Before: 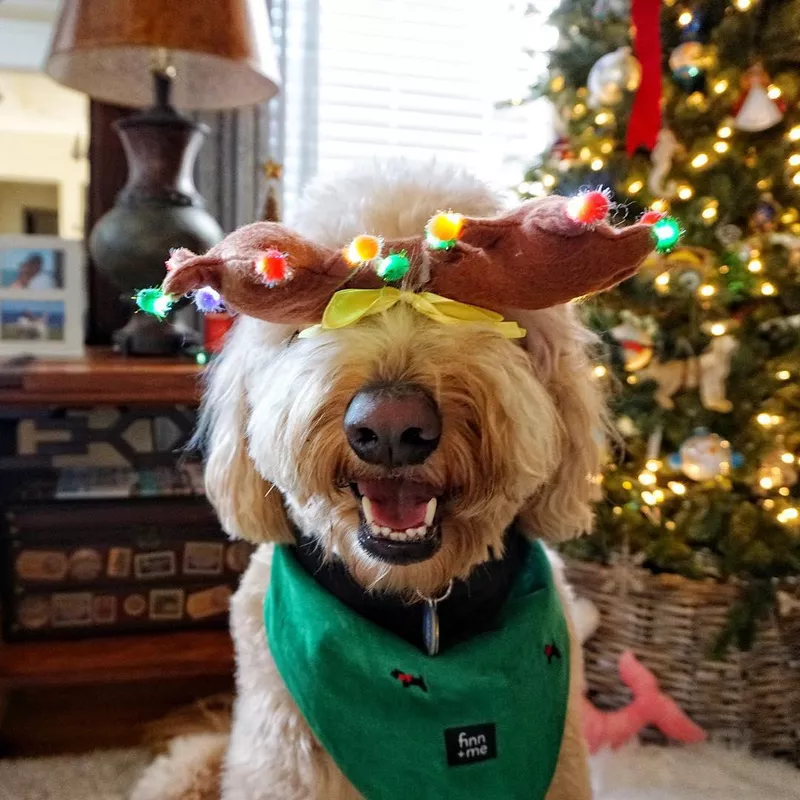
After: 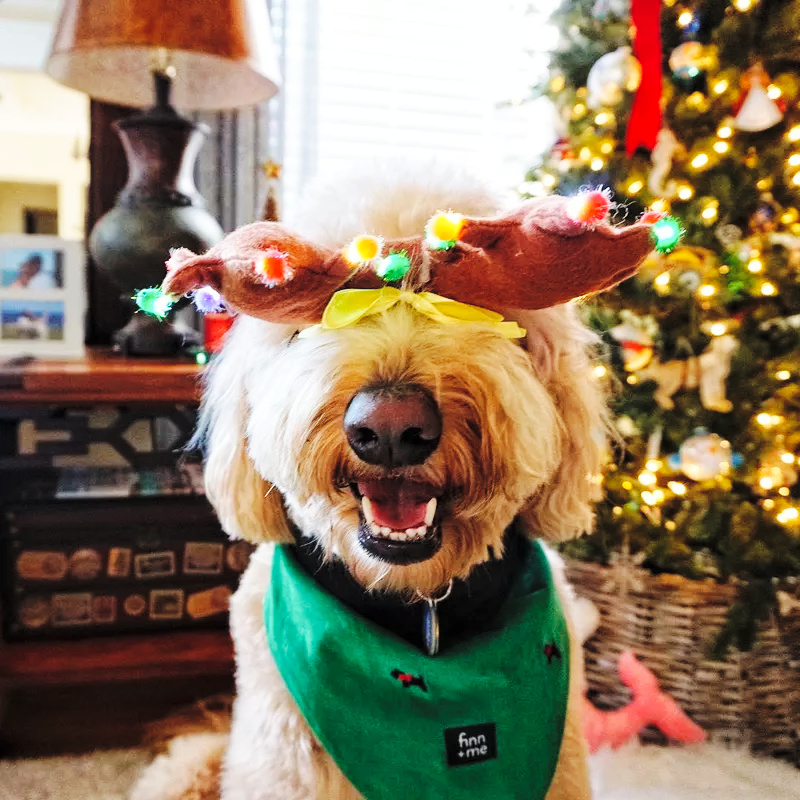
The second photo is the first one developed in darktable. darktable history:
base curve: curves: ch0 [(0, 0) (0.036, 0.025) (0.121, 0.166) (0.206, 0.329) (0.605, 0.79) (1, 1)], preserve colors none
contrast brightness saturation: brightness 0.13
